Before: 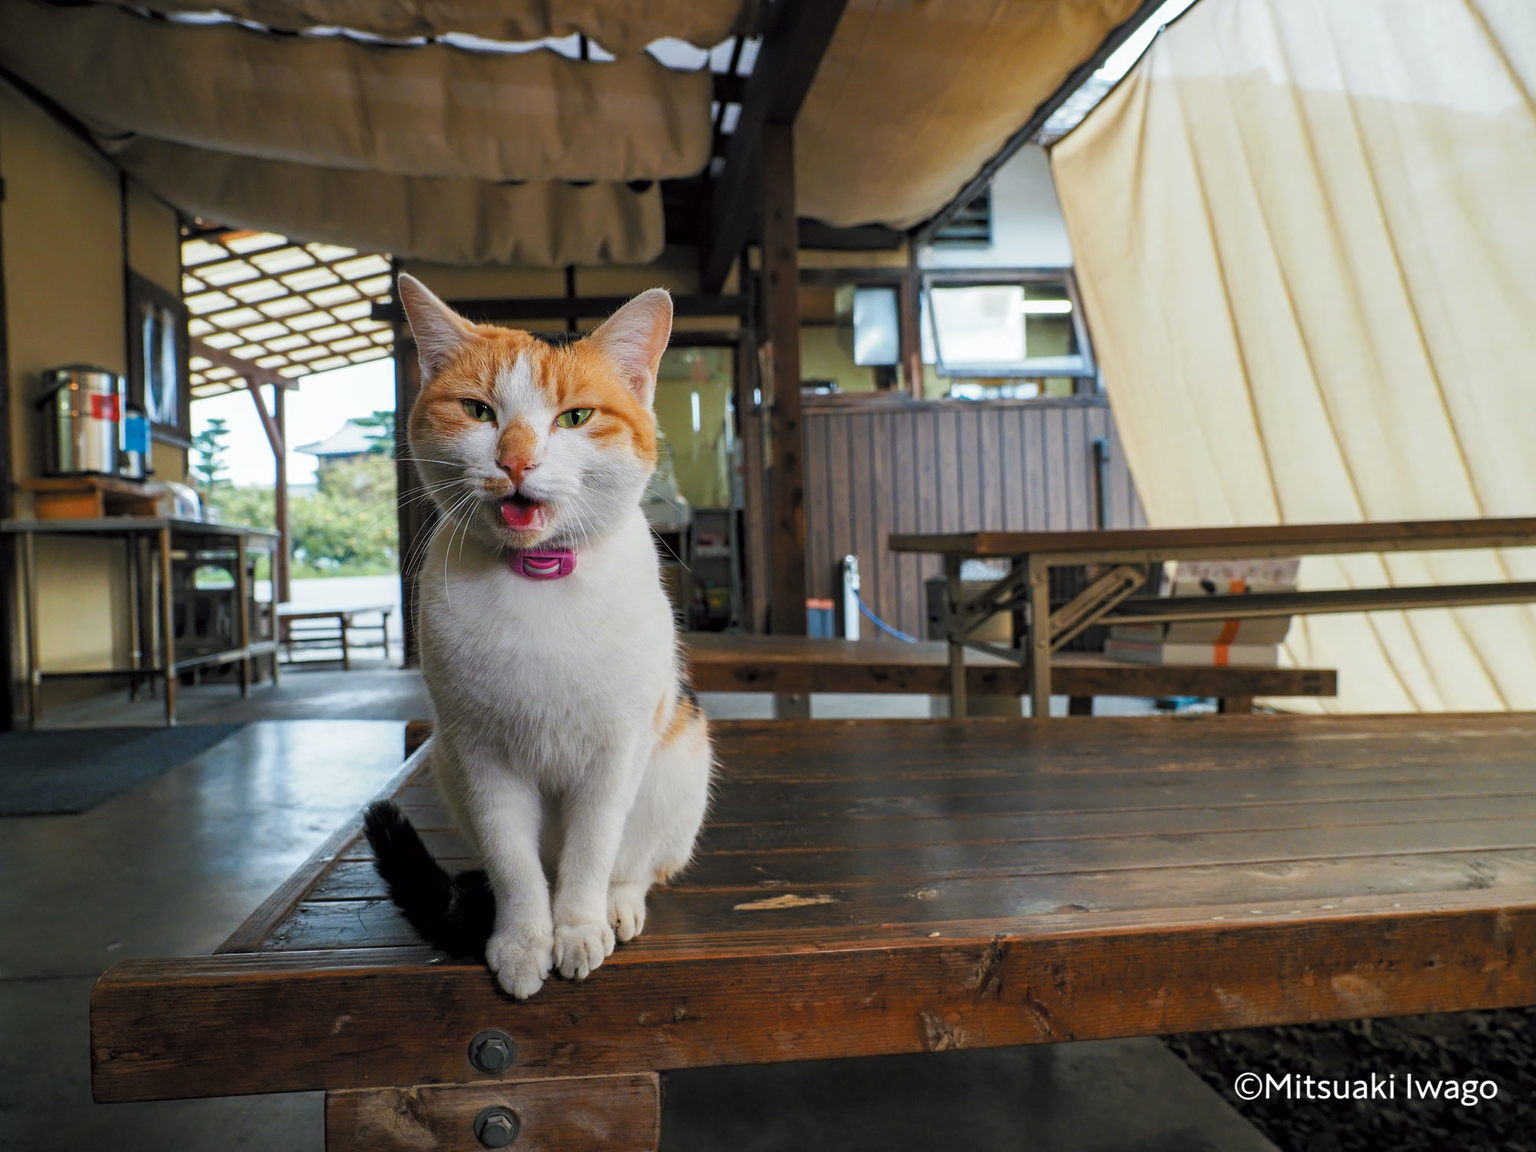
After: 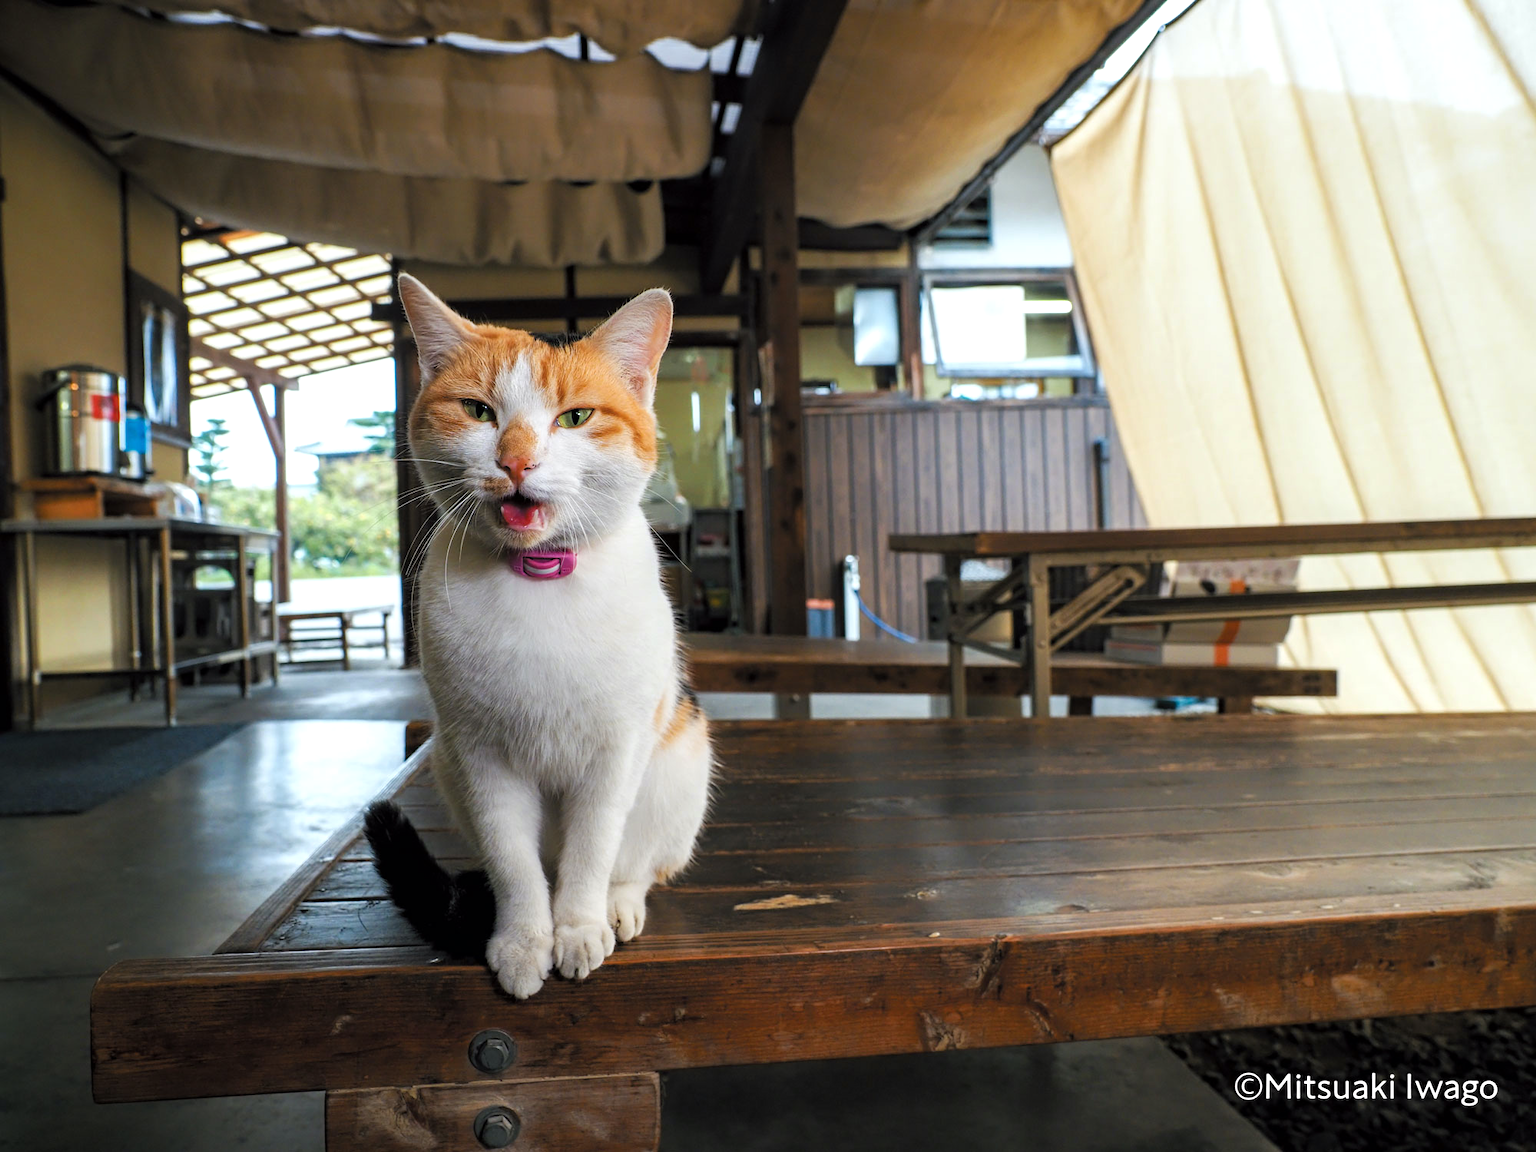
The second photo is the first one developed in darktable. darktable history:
tone equalizer: -8 EV -0.419 EV, -7 EV -0.401 EV, -6 EV -0.318 EV, -5 EV -0.248 EV, -3 EV 0.202 EV, -2 EV 0.346 EV, -1 EV 0.396 EV, +0 EV 0.405 EV, mask exposure compensation -0.512 EV
